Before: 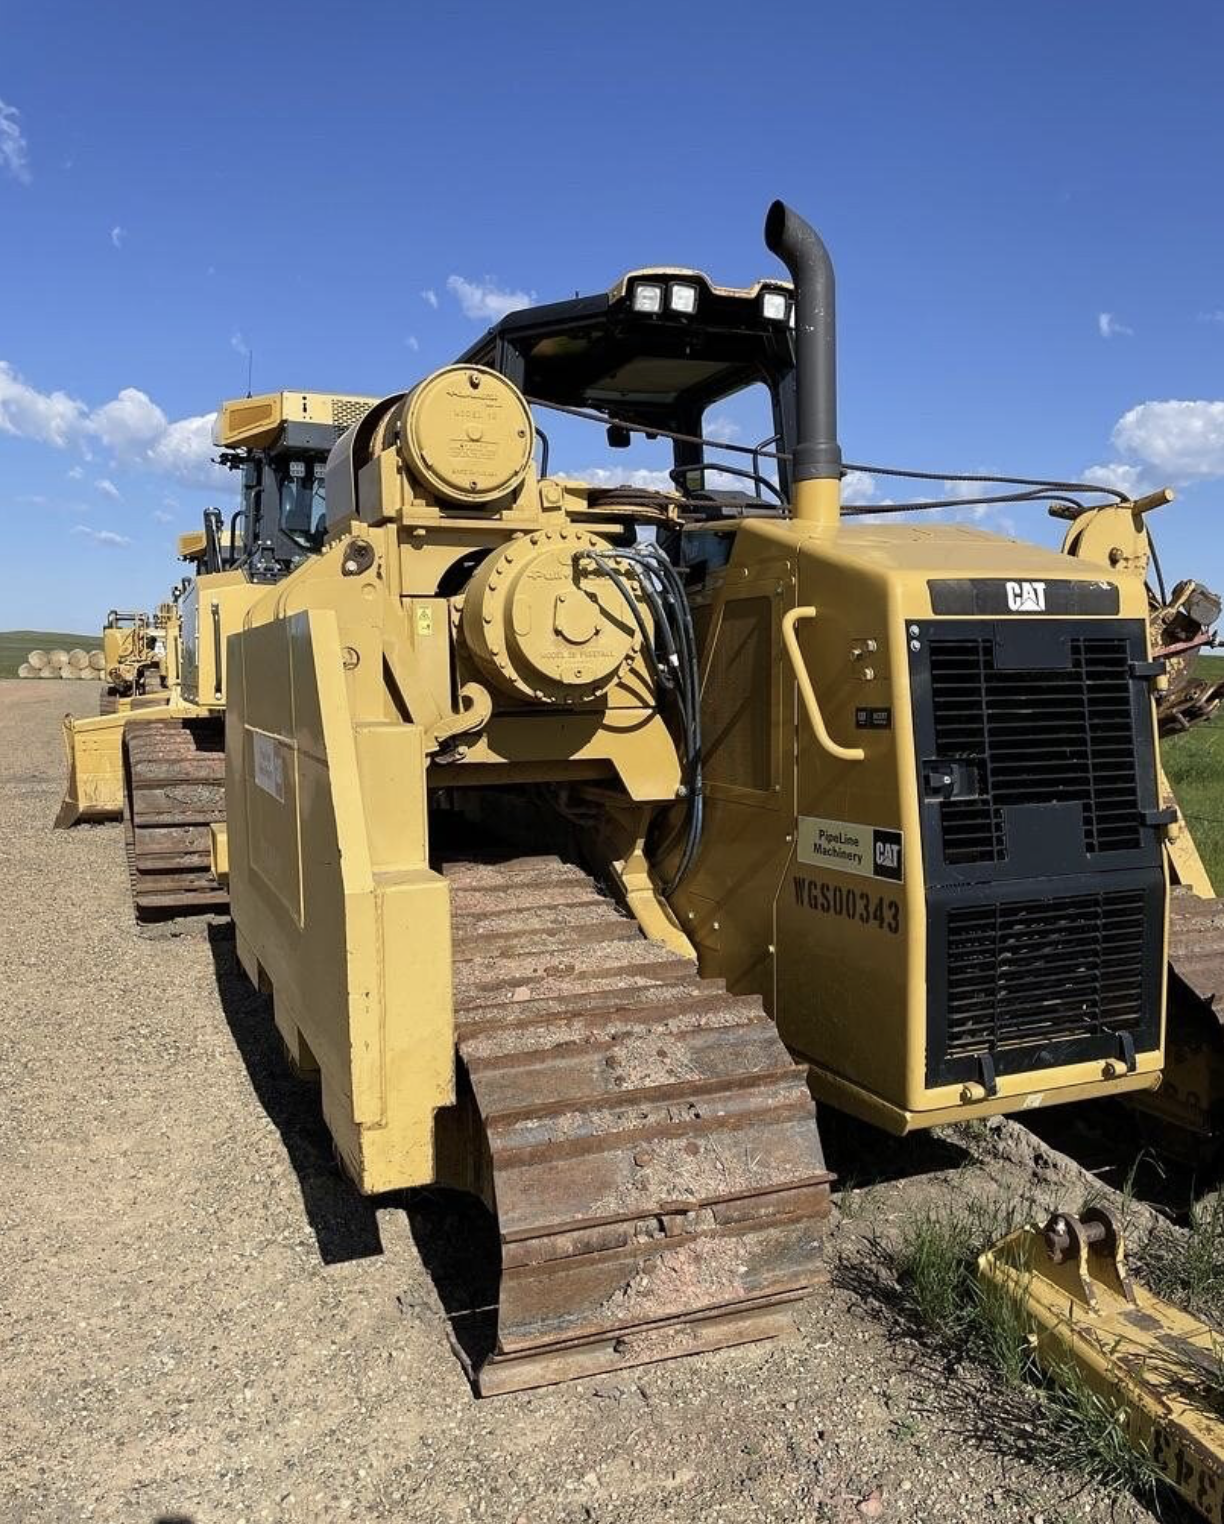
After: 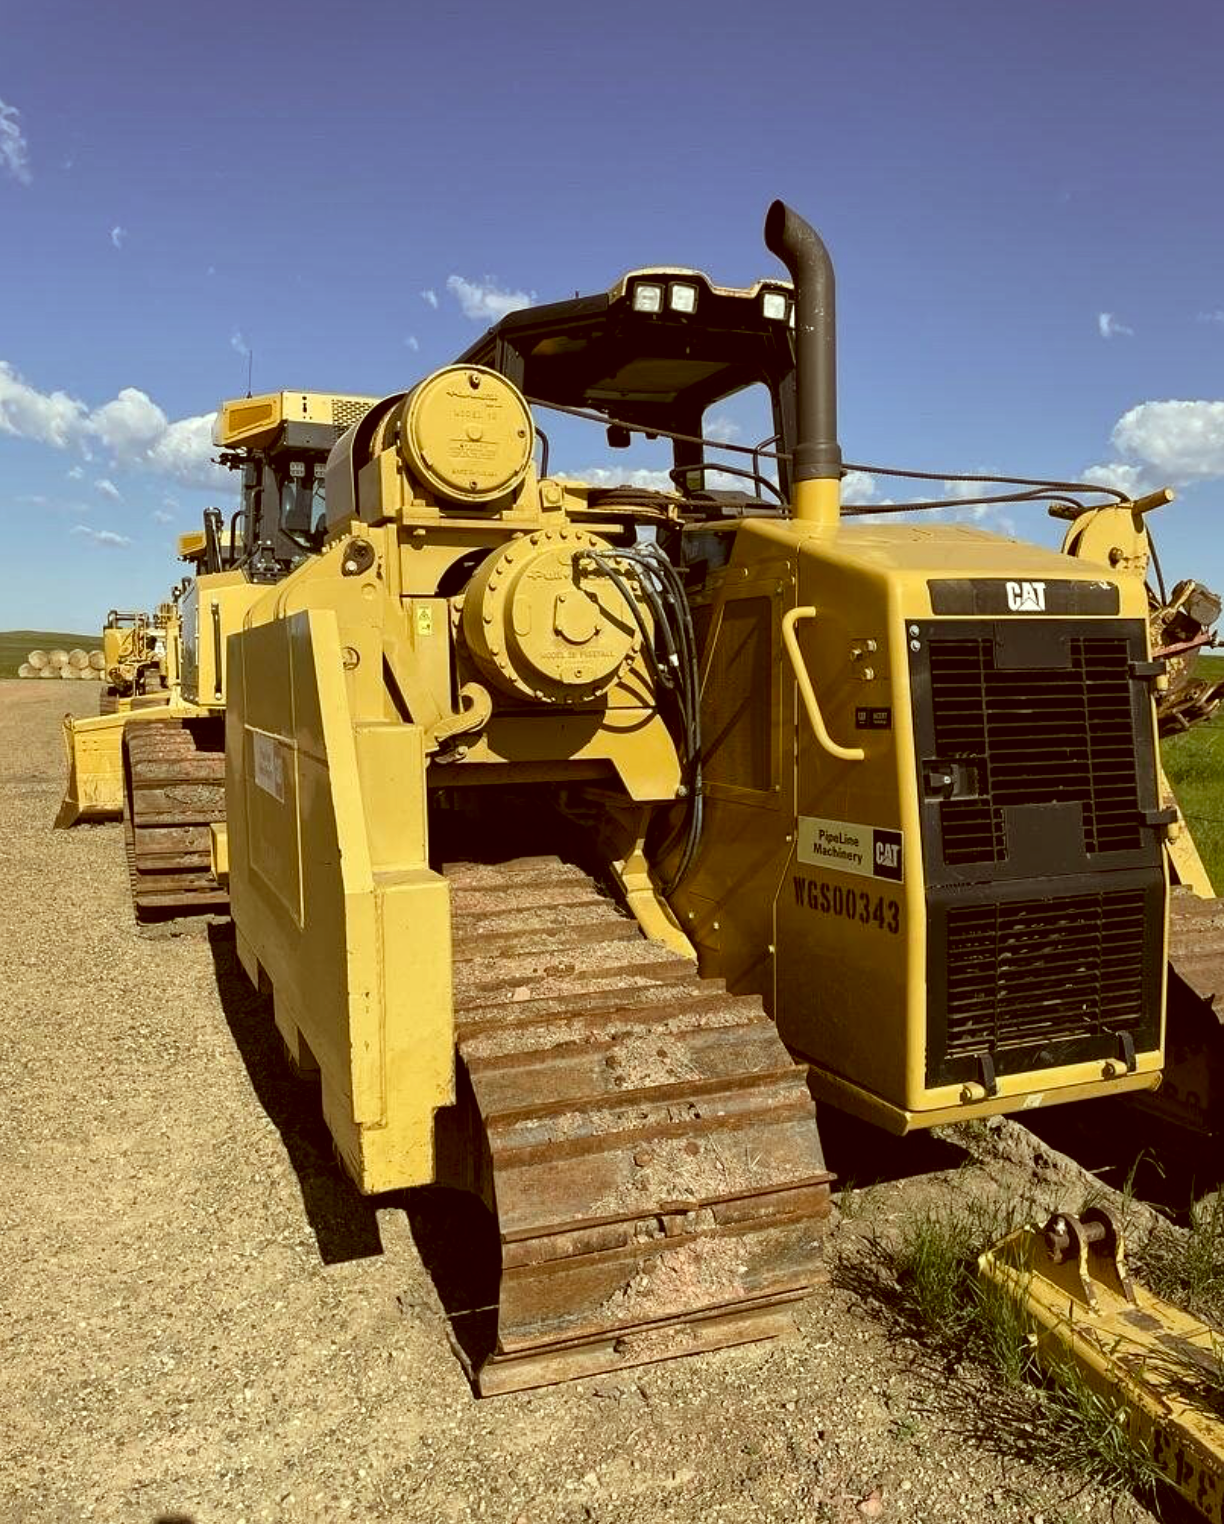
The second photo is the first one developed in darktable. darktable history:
tone equalizer: on, module defaults
local contrast: mode bilateral grid, contrast 20, coarseness 50, detail 130%, midtone range 0.2
color correction: highlights a* -5.3, highlights b* 9.8, shadows a* 9.8, shadows b* 24.26
